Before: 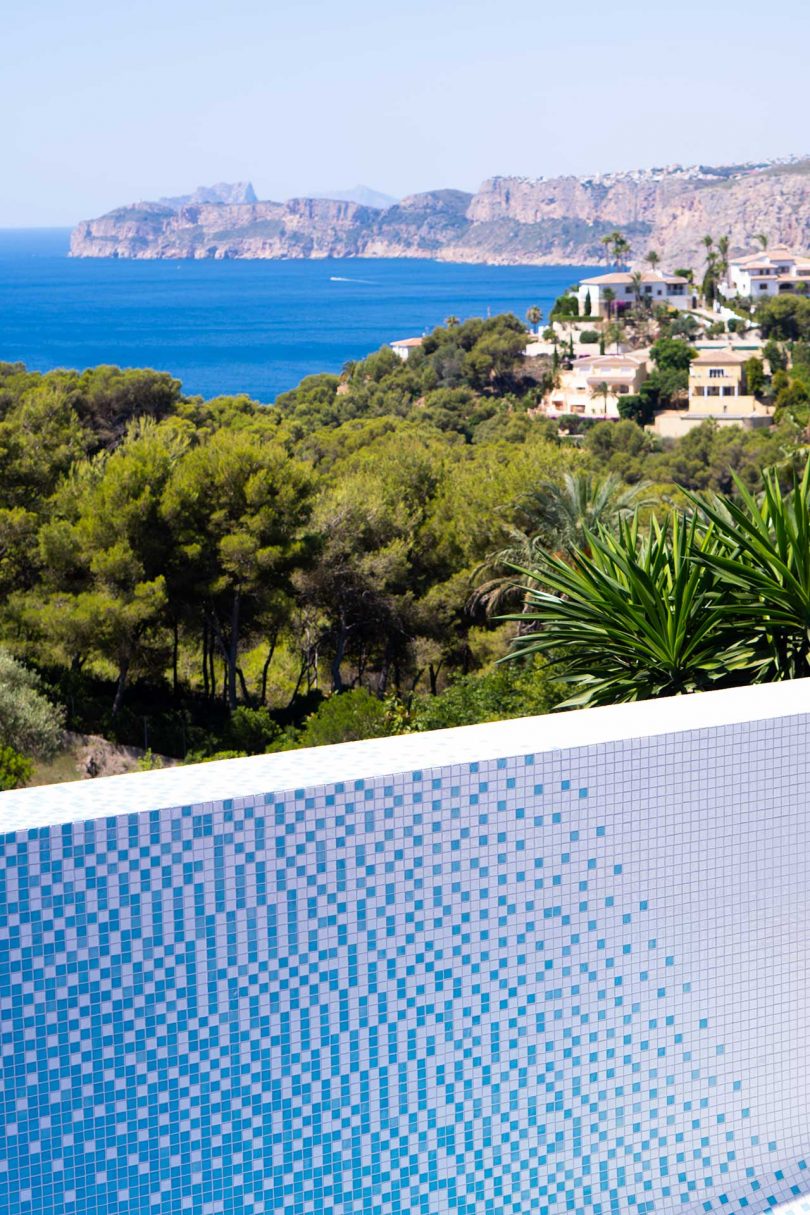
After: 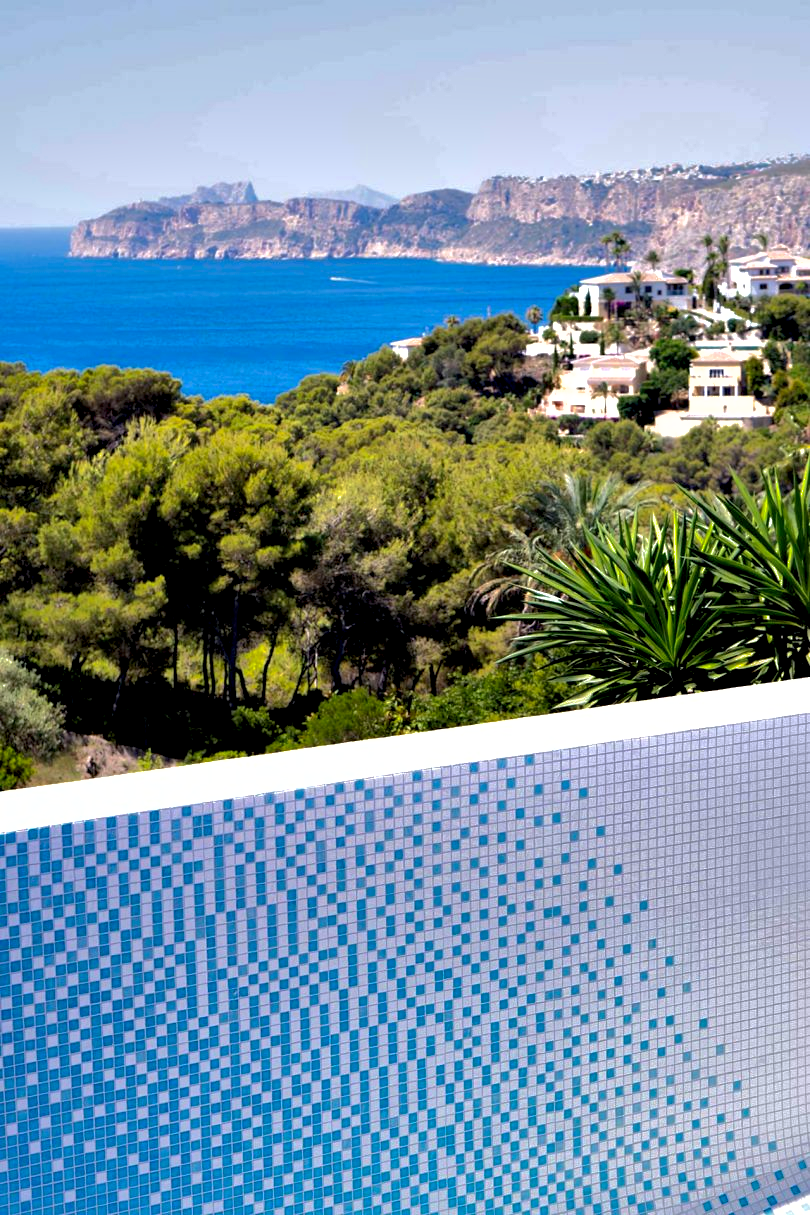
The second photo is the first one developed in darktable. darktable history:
shadows and highlights: shadows 40.08, highlights -59.92
contrast equalizer: y [[0.6 ×6], [0.55 ×6], [0 ×6], [0 ×6], [0 ×6]]
